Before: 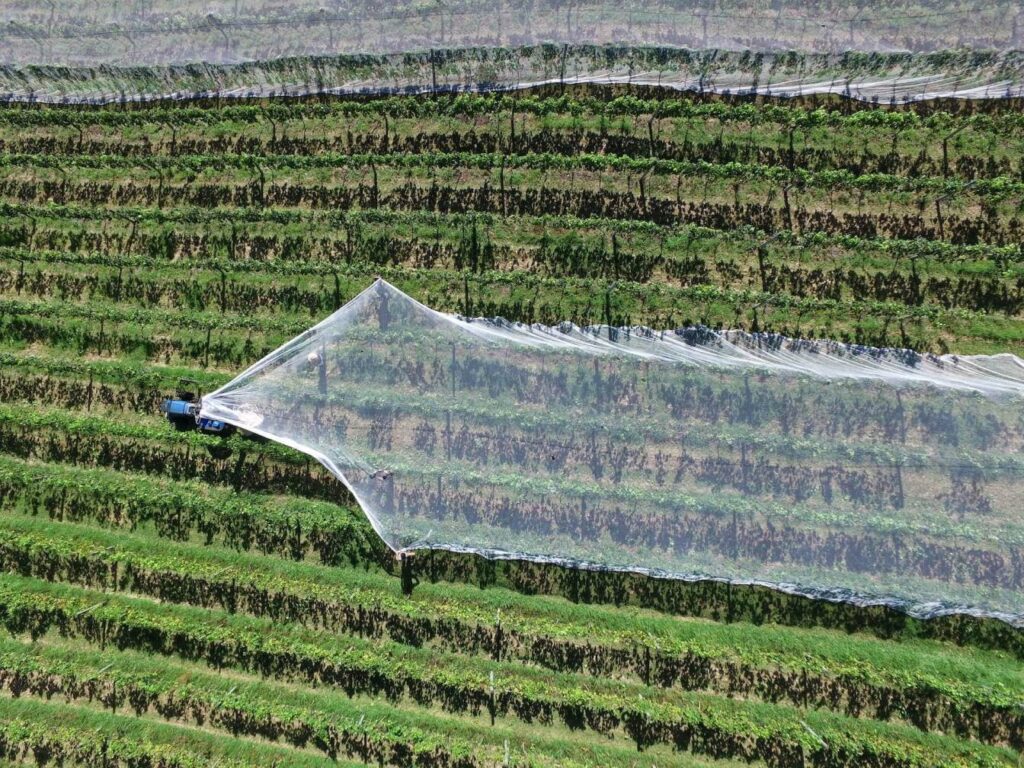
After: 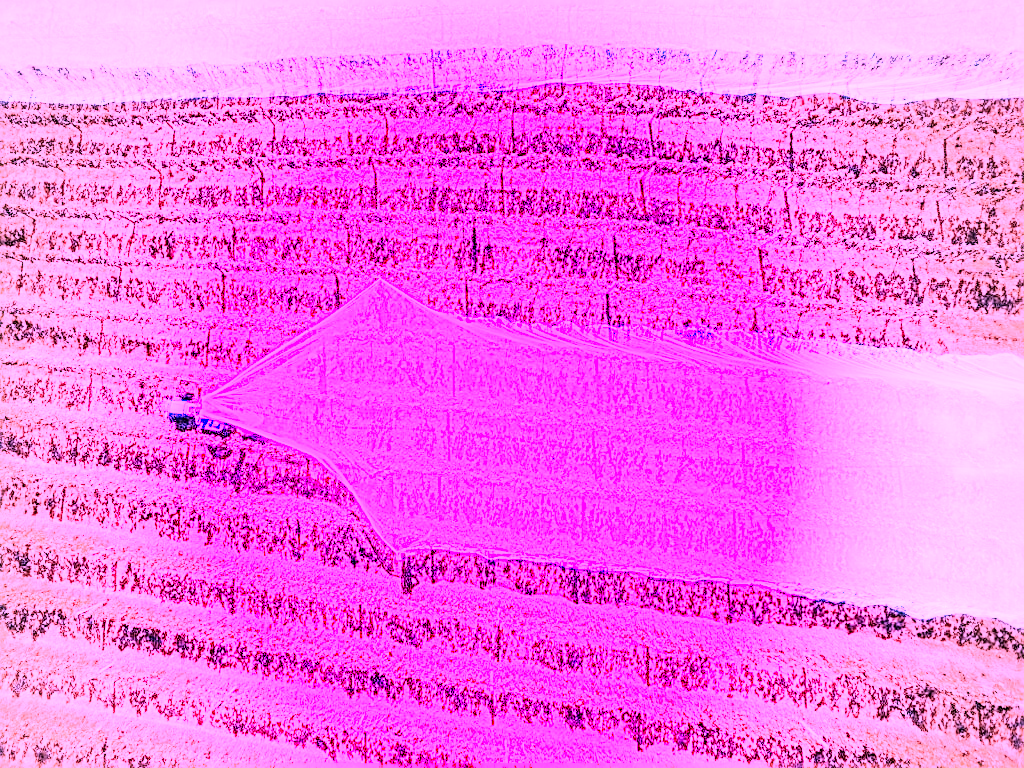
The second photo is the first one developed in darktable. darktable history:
local contrast: highlights 19%, detail 186%
white balance: red 8, blue 8
vignetting: fall-off start 64.63%, center (-0.034, 0.148), width/height ratio 0.881
sharpen: on, module defaults
base curve: curves: ch0 [(0, 0) (0.025, 0.046) (0.112, 0.277) (0.467, 0.74) (0.814, 0.929) (1, 0.942)]
